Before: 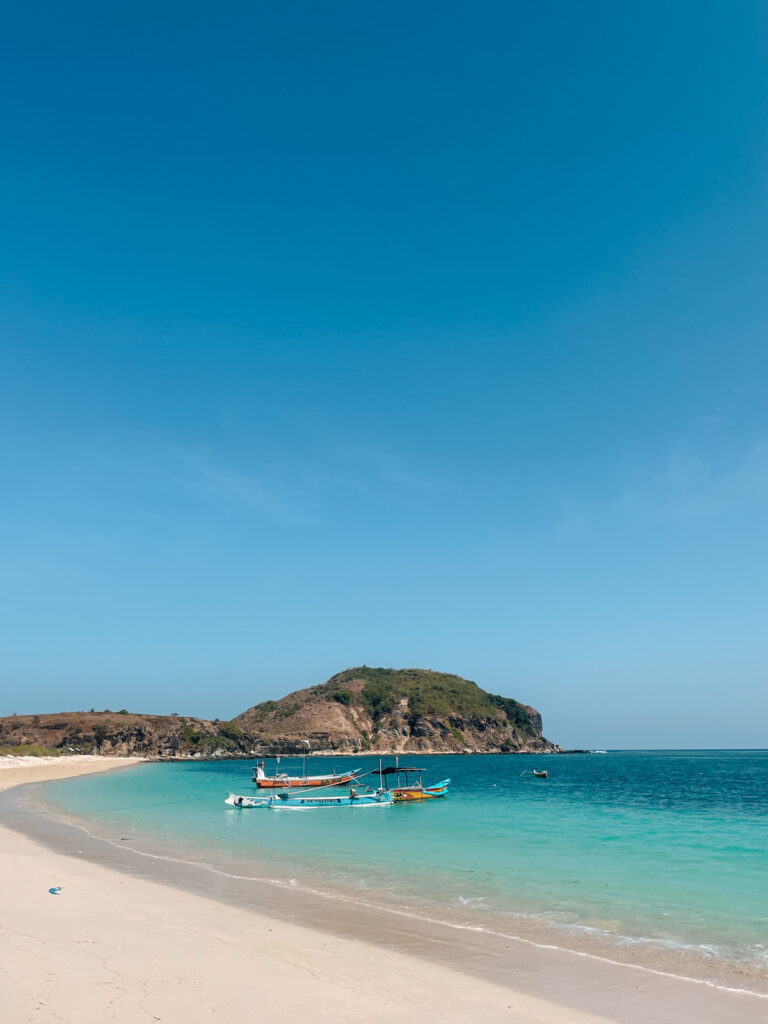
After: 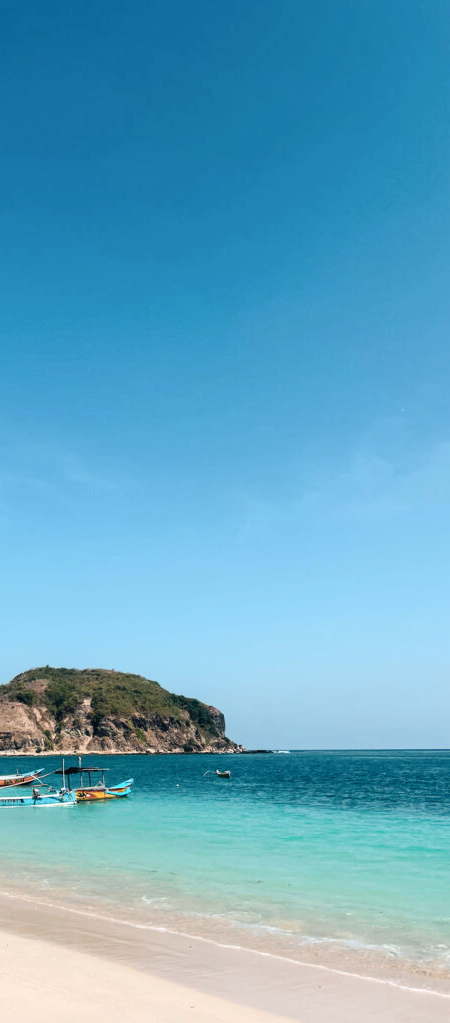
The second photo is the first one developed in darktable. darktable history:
contrast brightness saturation: contrast 0.24, brightness 0.09
crop: left 41.402%
